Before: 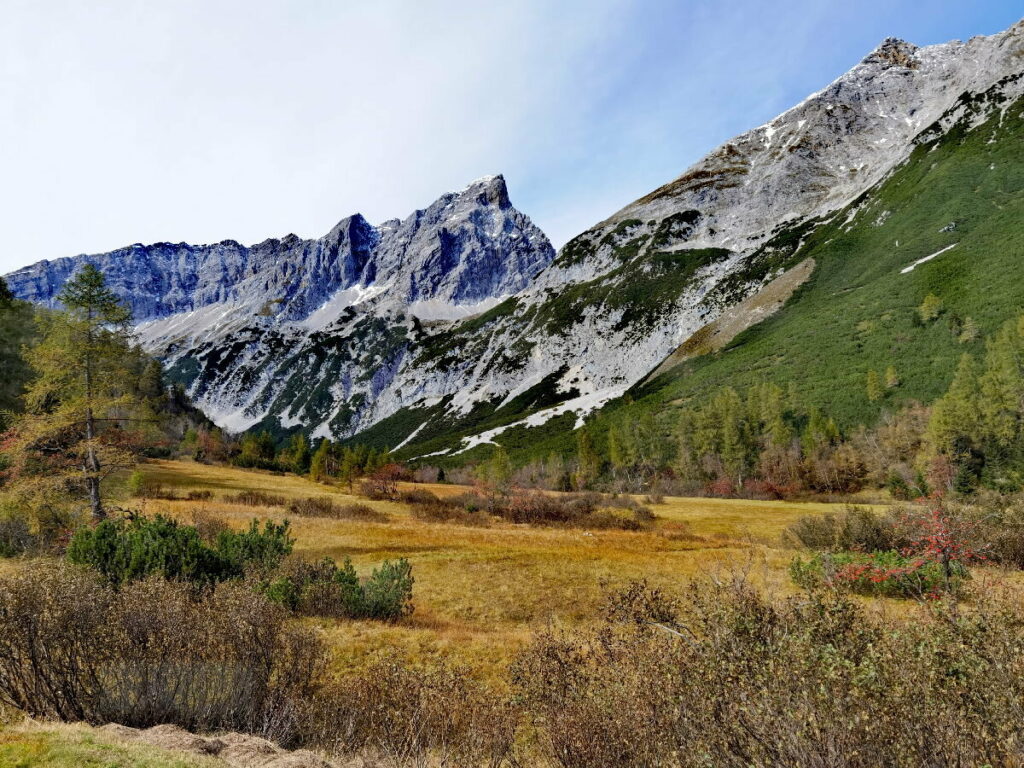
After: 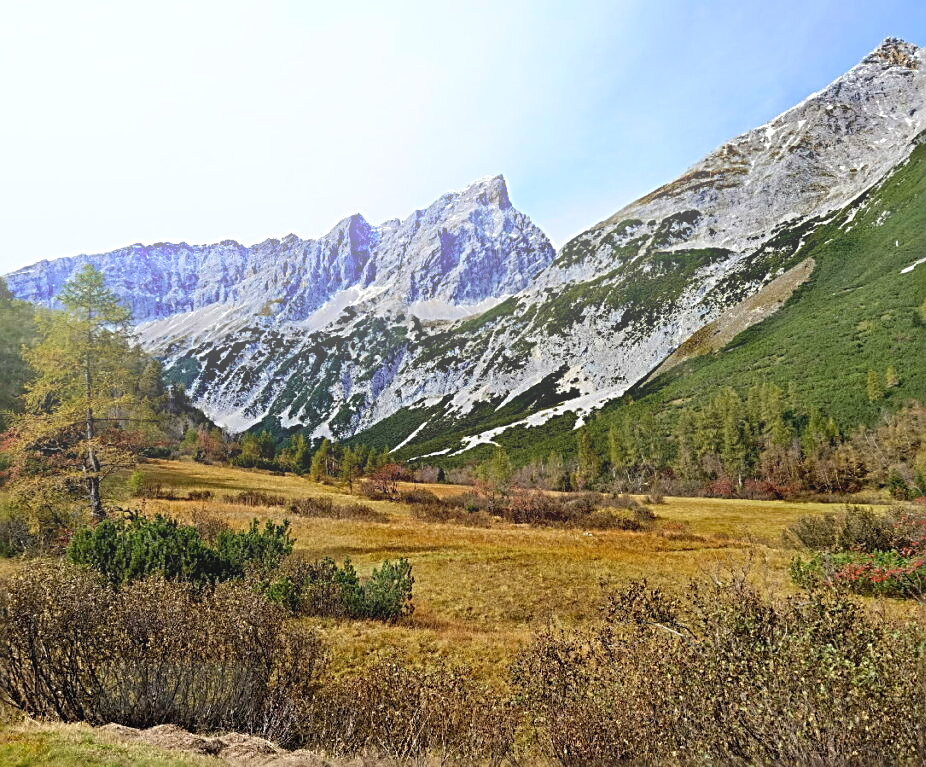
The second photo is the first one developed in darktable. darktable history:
sharpen: radius 2.817, amount 0.715
velvia: strength 17%
bloom: size 38%, threshold 95%, strength 30%
crop: right 9.509%, bottom 0.031%
